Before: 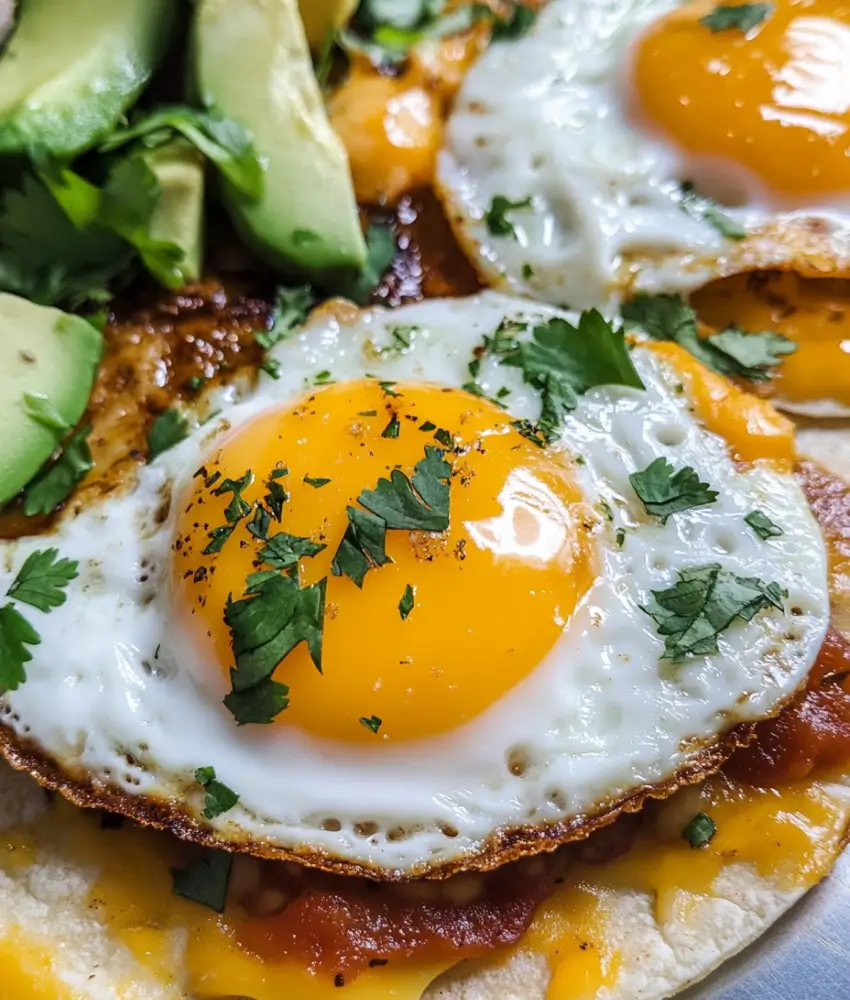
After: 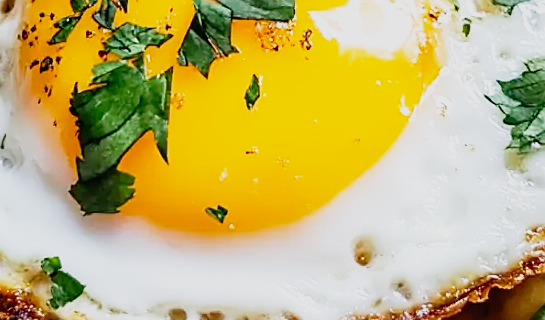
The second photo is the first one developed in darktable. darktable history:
base curve: curves: ch0 [(0, 0) (0.012, 0.01) (0.073, 0.168) (0.31, 0.711) (0.645, 0.957) (1, 1)], preserve colors none
sharpen: on, module defaults
crop: left 18.225%, top 51.011%, right 17.639%, bottom 16.93%
shadows and highlights: radius 121.6, shadows 21.73, white point adjustment -9.68, highlights -14.09, soften with gaussian
